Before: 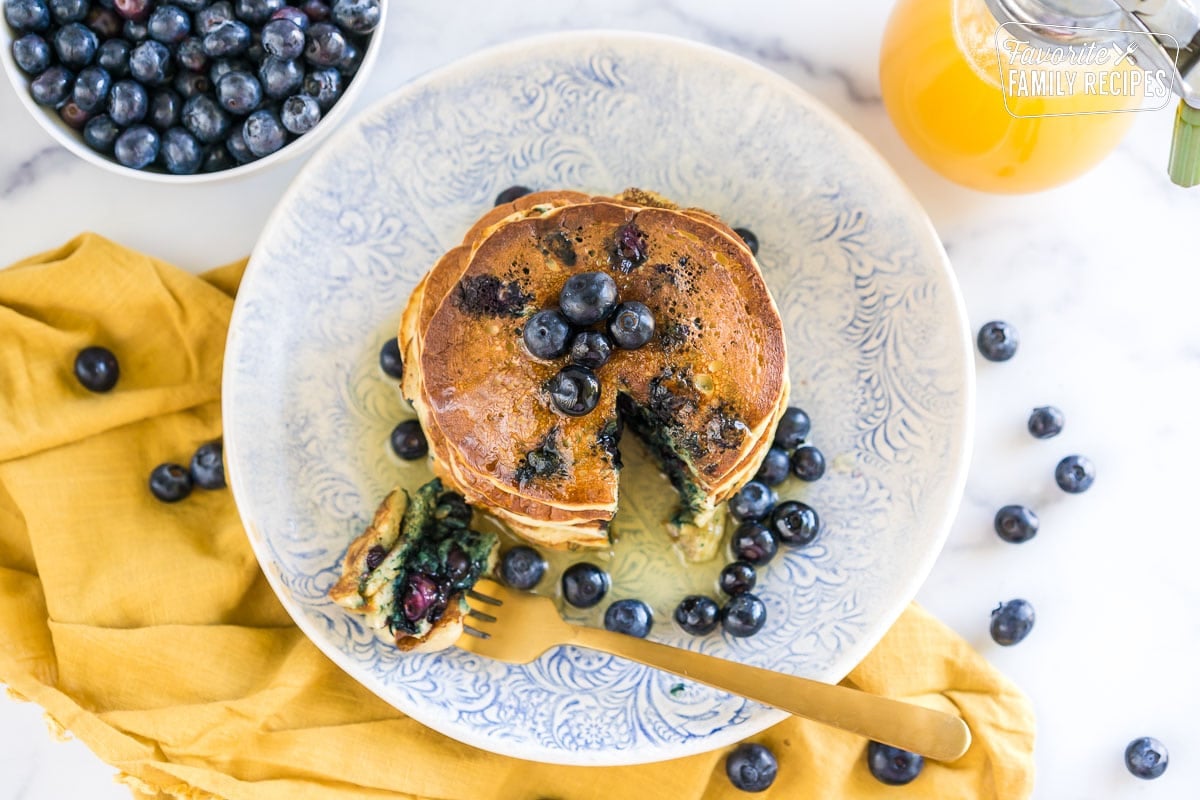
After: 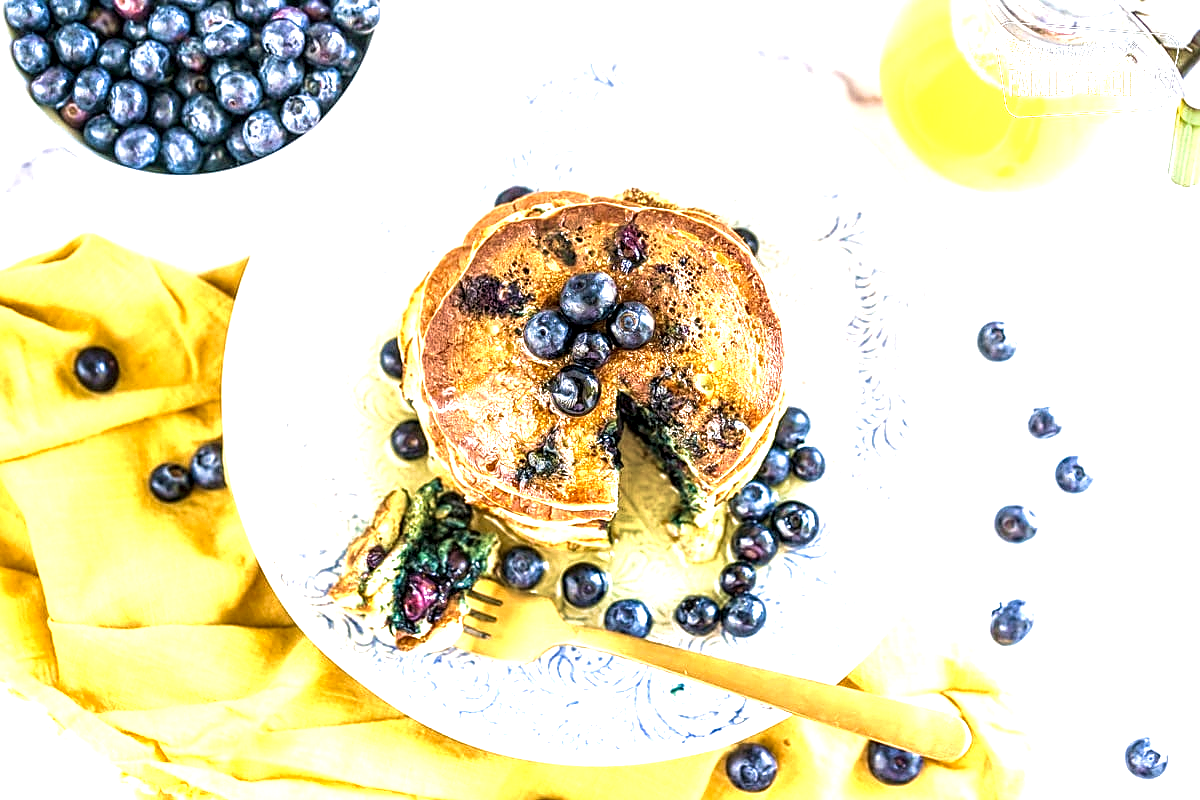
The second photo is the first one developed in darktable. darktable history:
exposure: black level correction 0, exposure 1.288 EV, compensate highlight preservation false
velvia: strength 44.72%
sharpen: on, module defaults
local contrast: highlights 60%, shadows 62%, detail 160%
